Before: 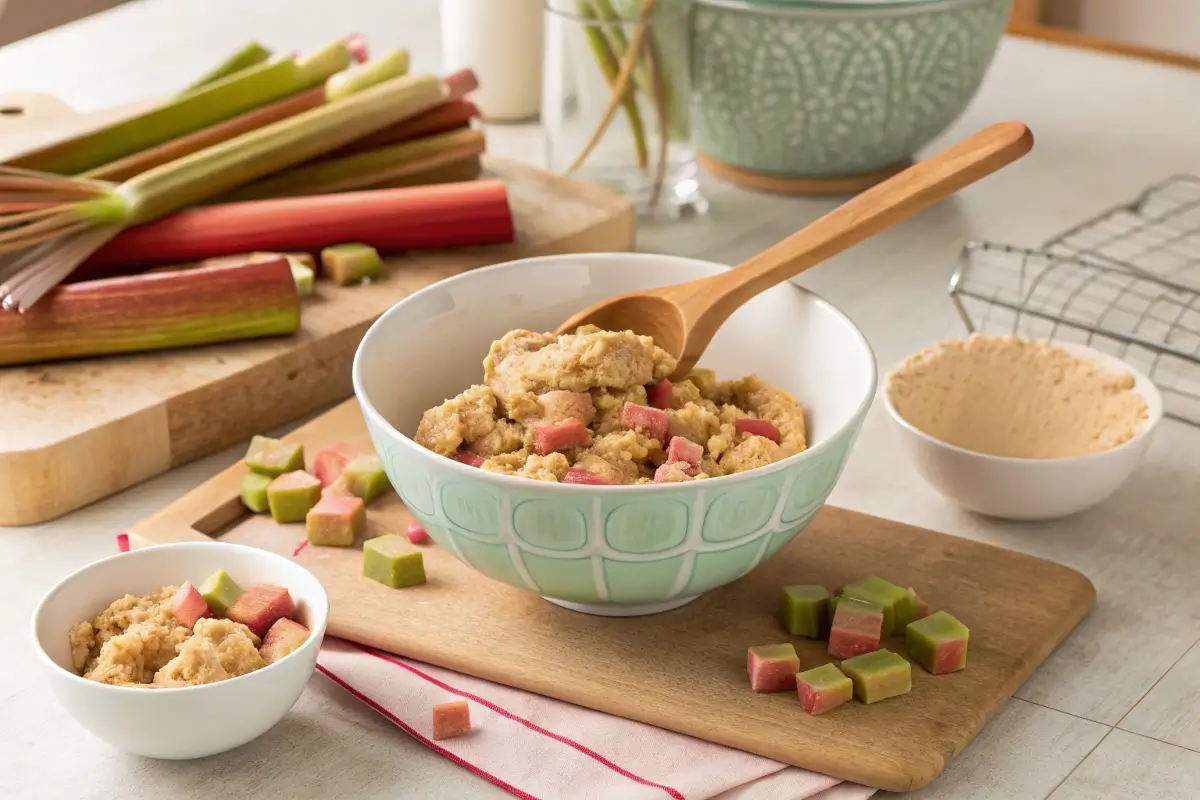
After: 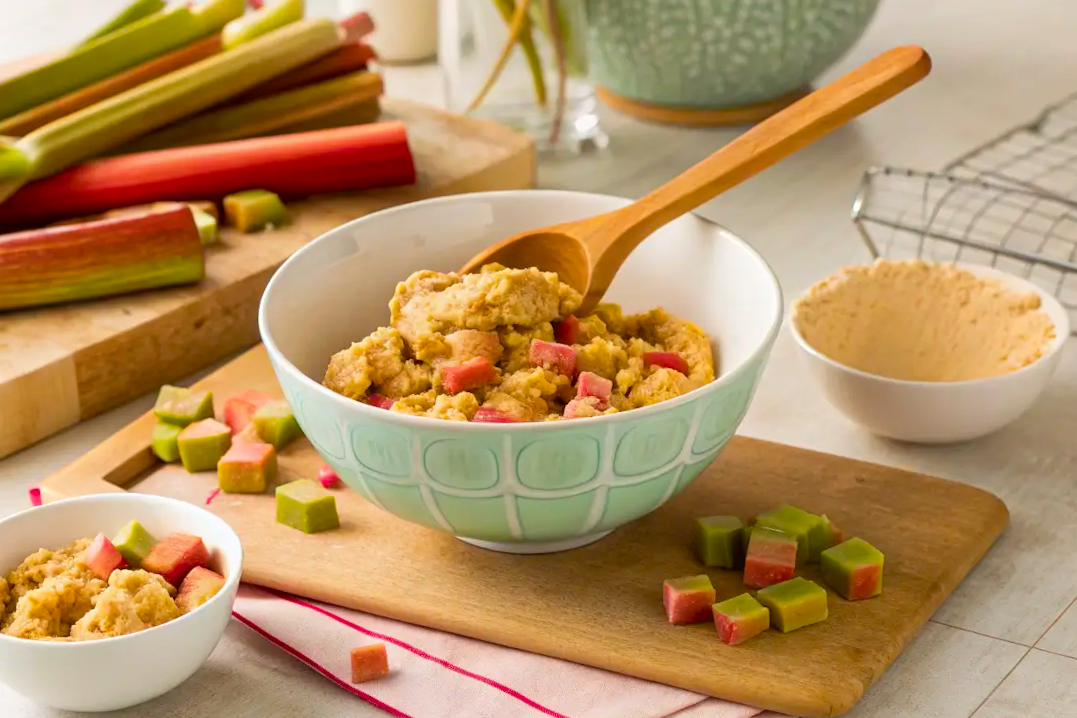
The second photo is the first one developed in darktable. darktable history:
contrast brightness saturation: contrast 0.04, saturation 0.07
crop and rotate: angle 1.96°, left 5.673%, top 5.673%
base curve: preserve colors none
color balance rgb: perceptual saturation grading › global saturation 30%
